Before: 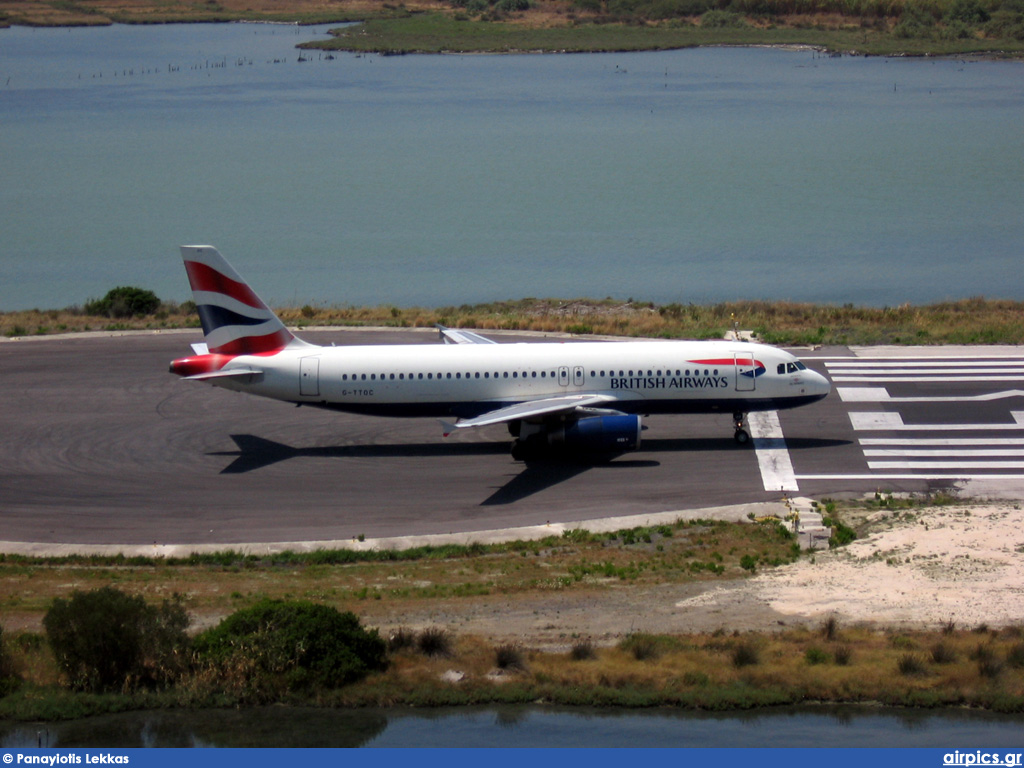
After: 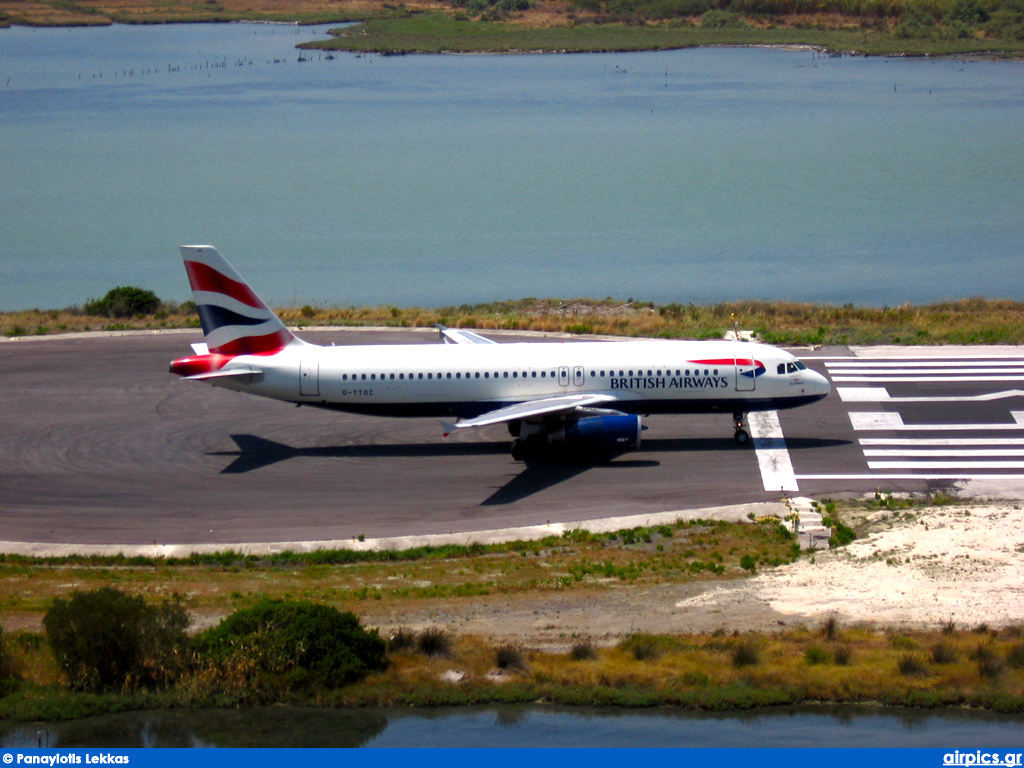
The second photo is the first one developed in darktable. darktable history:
color balance rgb: highlights gain › luminance 14.664%, perceptual saturation grading › global saturation 20%, perceptual saturation grading › highlights -25.024%, perceptual saturation grading › shadows 25.719%, perceptual brilliance grading › global brilliance 10.885%
